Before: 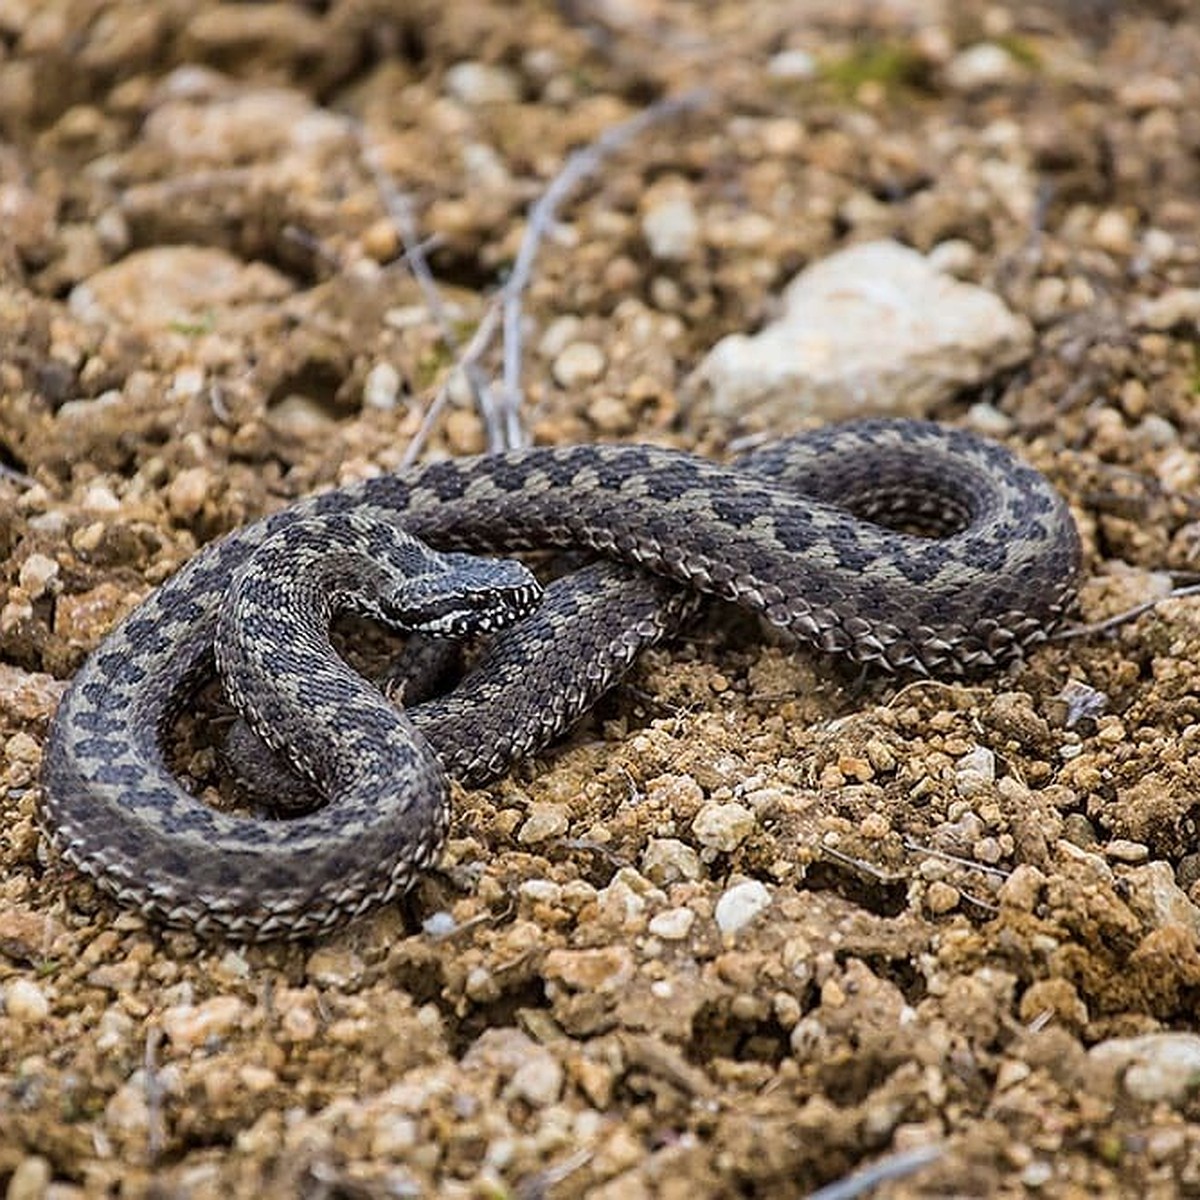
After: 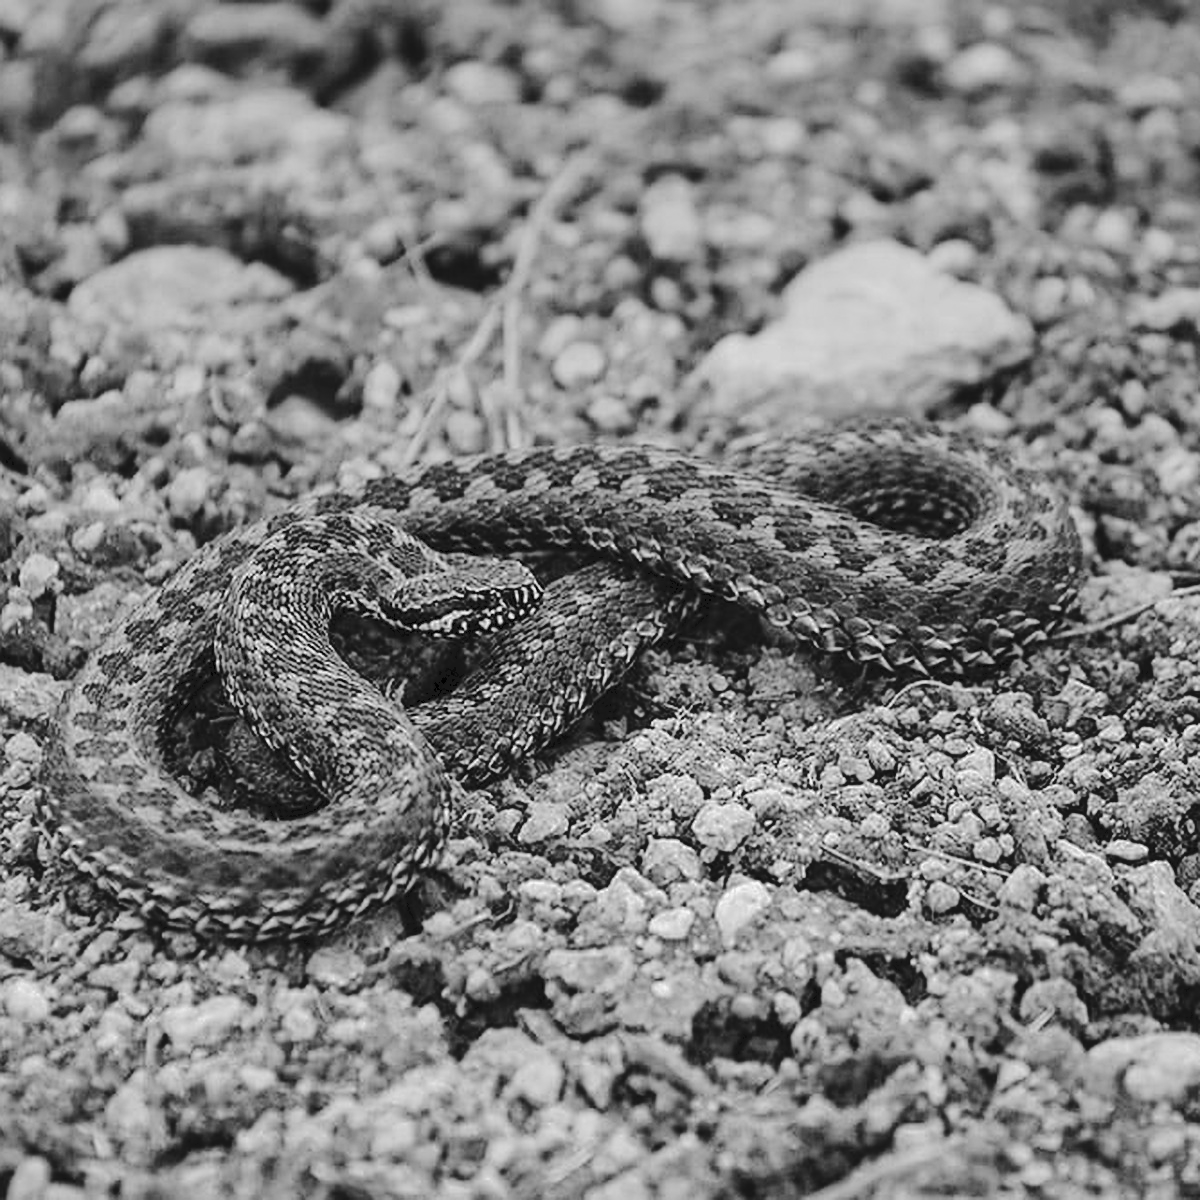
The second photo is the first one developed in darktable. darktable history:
exposure: compensate highlight preservation false
color balance rgb: perceptual saturation grading › global saturation 20%, global vibrance 20%
monochrome: a 32, b 64, size 2.3
tone curve: curves: ch0 [(0, 0) (0.003, 0.077) (0.011, 0.08) (0.025, 0.083) (0.044, 0.095) (0.069, 0.106) (0.1, 0.12) (0.136, 0.144) (0.177, 0.185) (0.224, 0.231) (0.277, 0.297) (0.335, 0.382) (0.399, 0.471) (0.468, 0.553) (0.543, 0.623) (0.623, 0.689) (0.709, 0.75) (0.801, 0.81) (0.898, 0.873) (1, 1)], preserve colors none
graduated density: density 0.38 EV, hardness 21%, rotation -6.11°, saturation 32%
